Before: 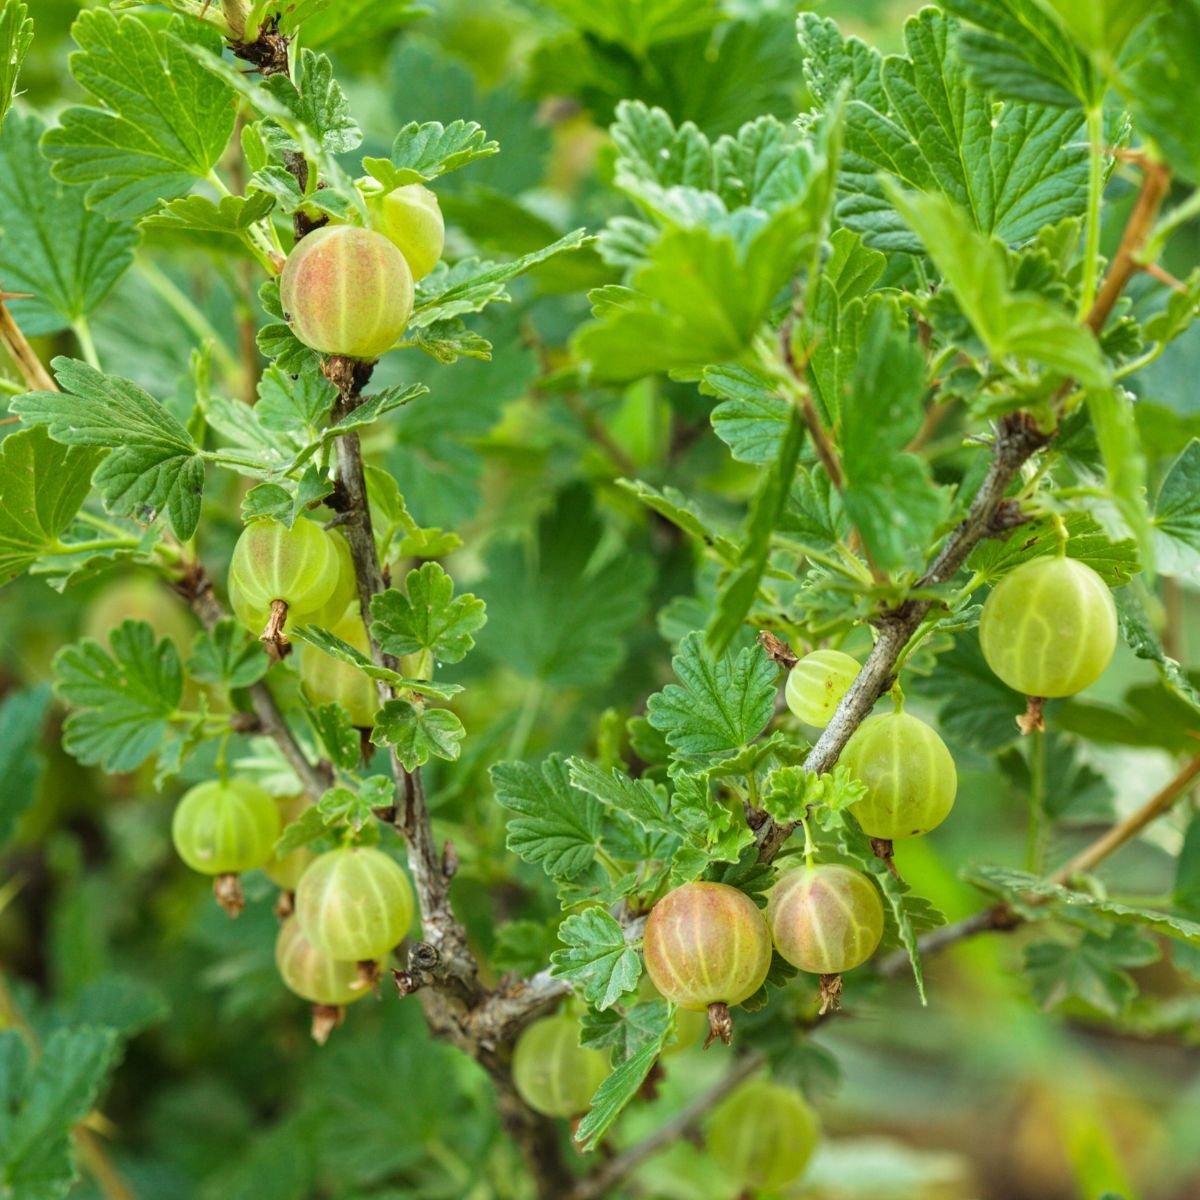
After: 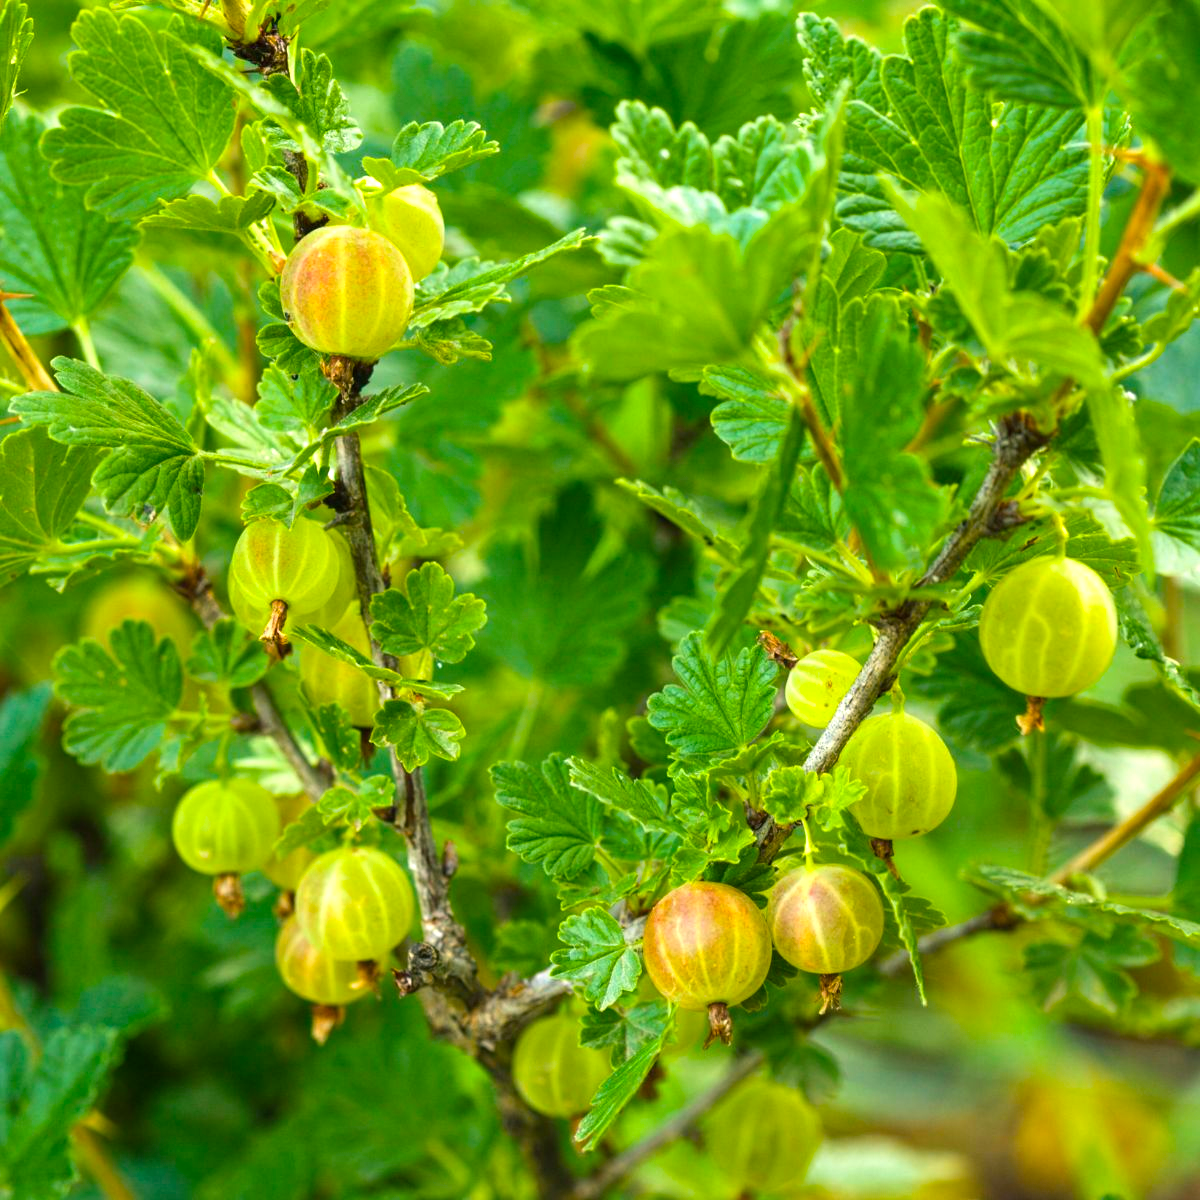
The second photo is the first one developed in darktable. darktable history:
color balance rgb: shadows lift › chroma 3.247%, shadows lift › hue 241.84°, highlights gain › chroma 1.343%, highlights gain › hue 56.75°, perceptual saturation grading › global saturation 30.782%, perceptual brilliance grading › highlights 11.568%, global vibrance 20%
